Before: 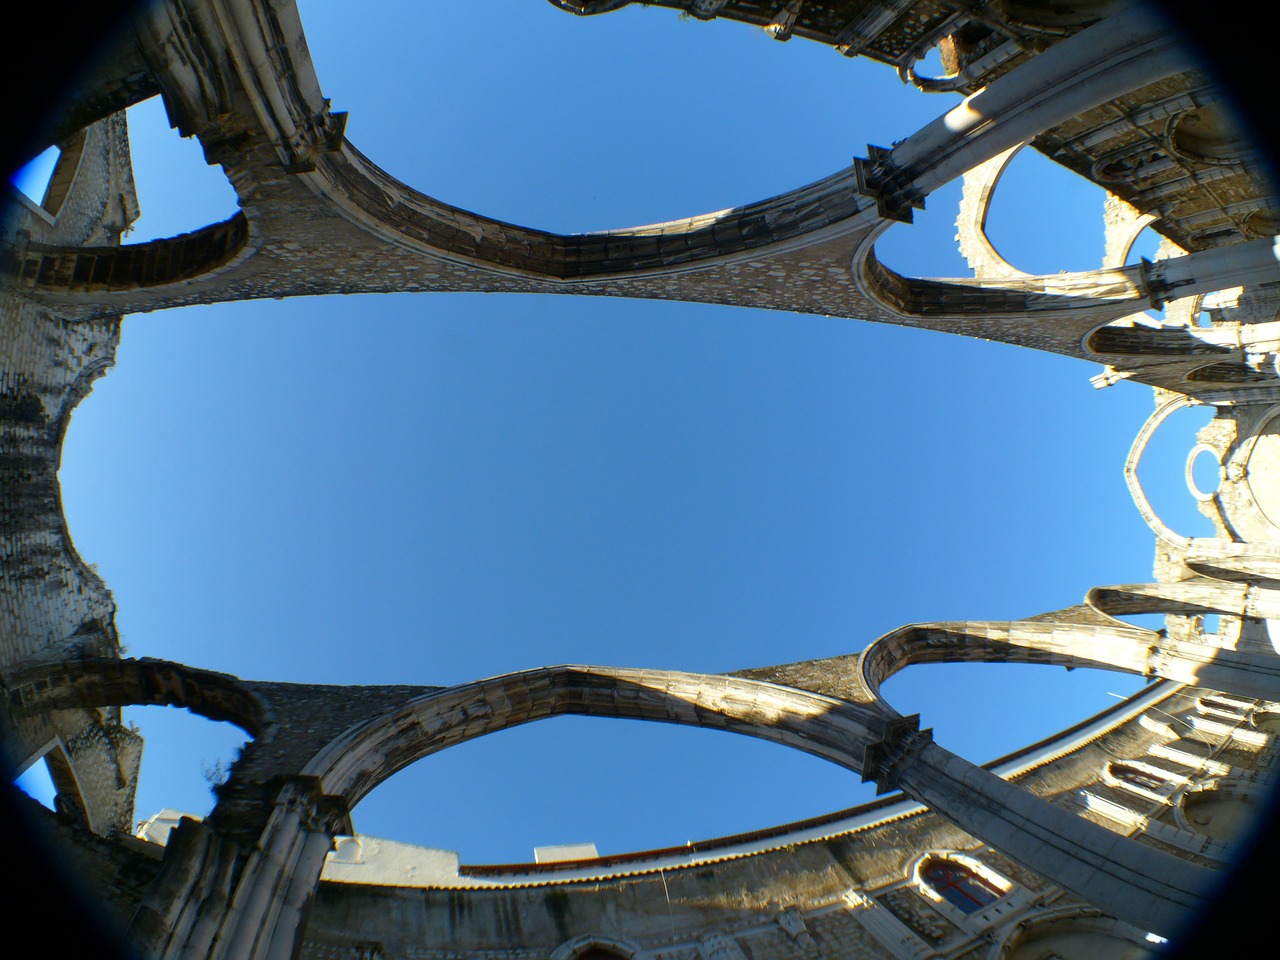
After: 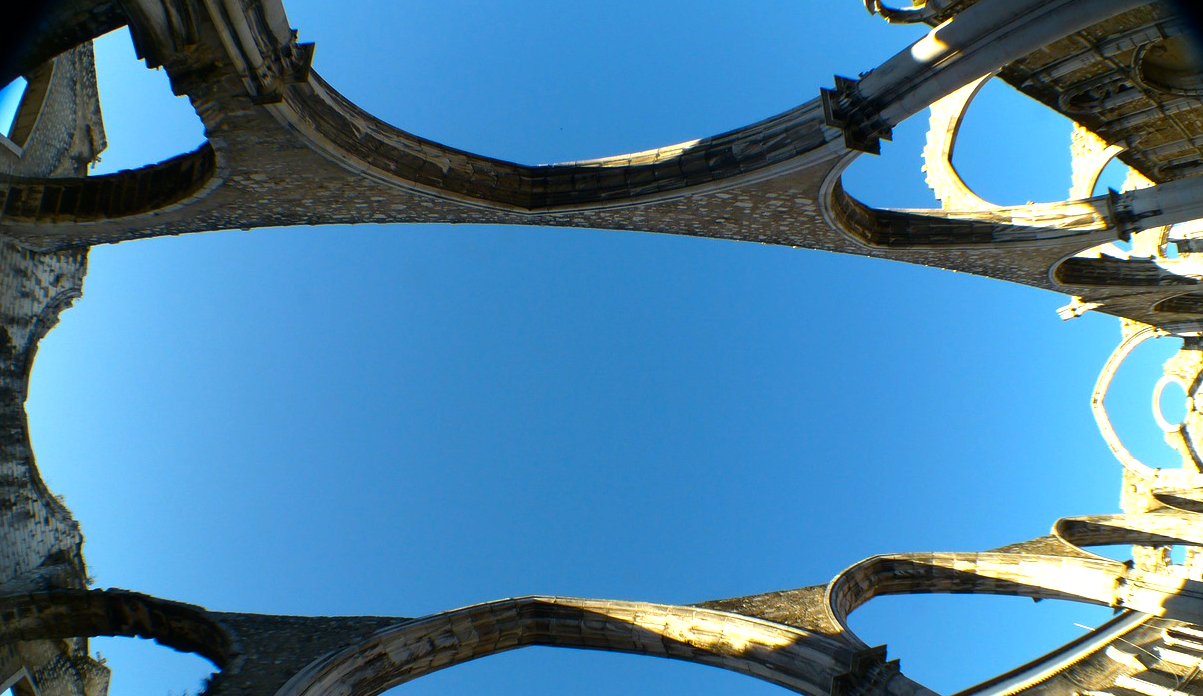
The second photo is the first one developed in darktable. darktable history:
crop: left 2.631%, top 7.191%, right 3.384%, bottom 20.253%
color balance rgb: highlights gain › chroma 3.09%, highlights gain › hue 78.52°, perceptual saturation grading › global saturation 19.95%, perceptual brilliance grading › global brilliance 14.57%, perceptual brilliance grading › shadows -35.046%
